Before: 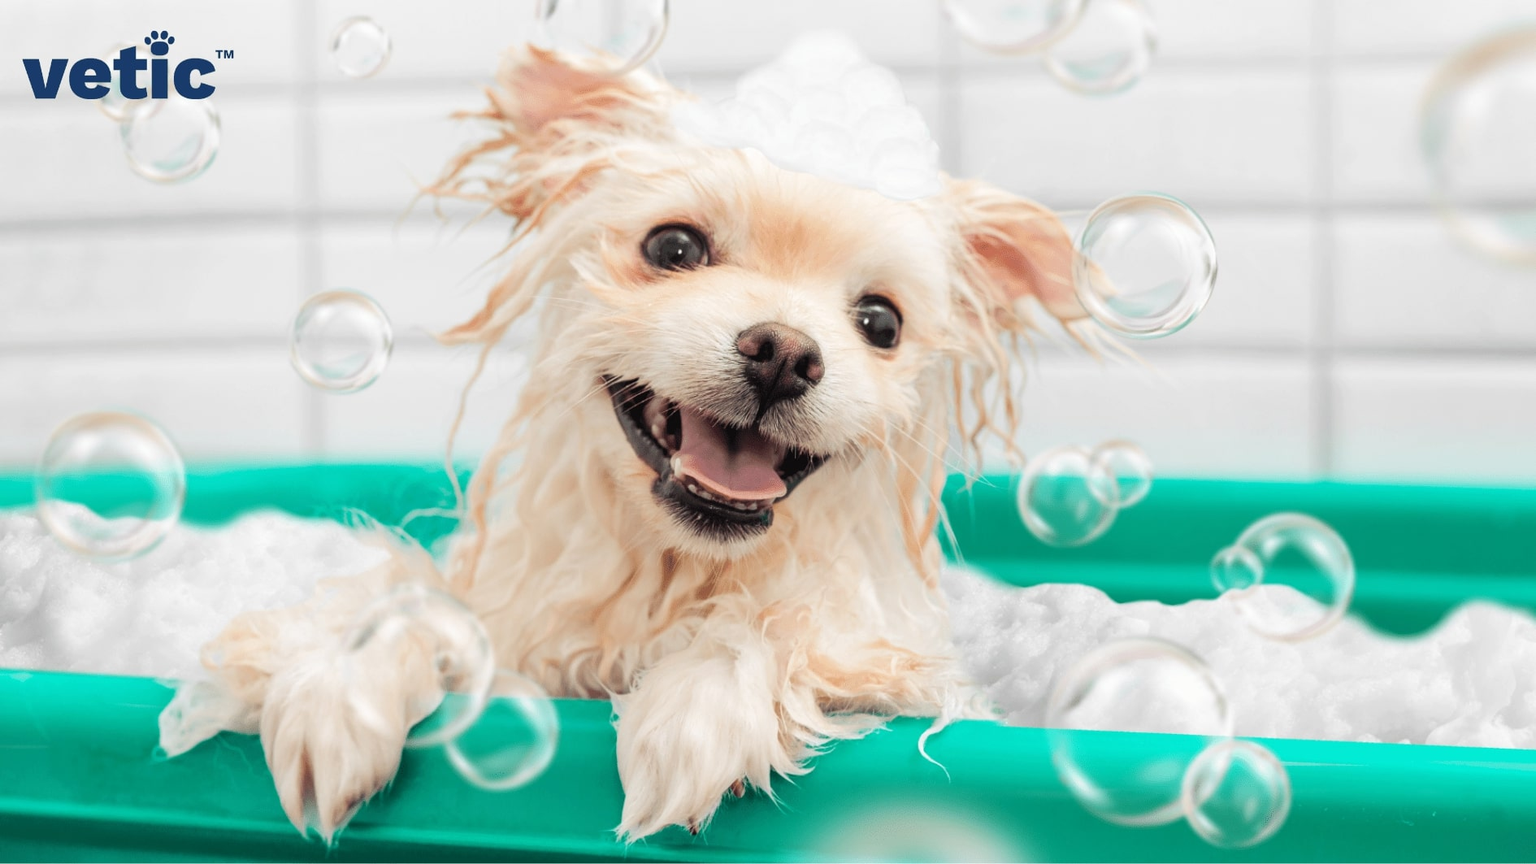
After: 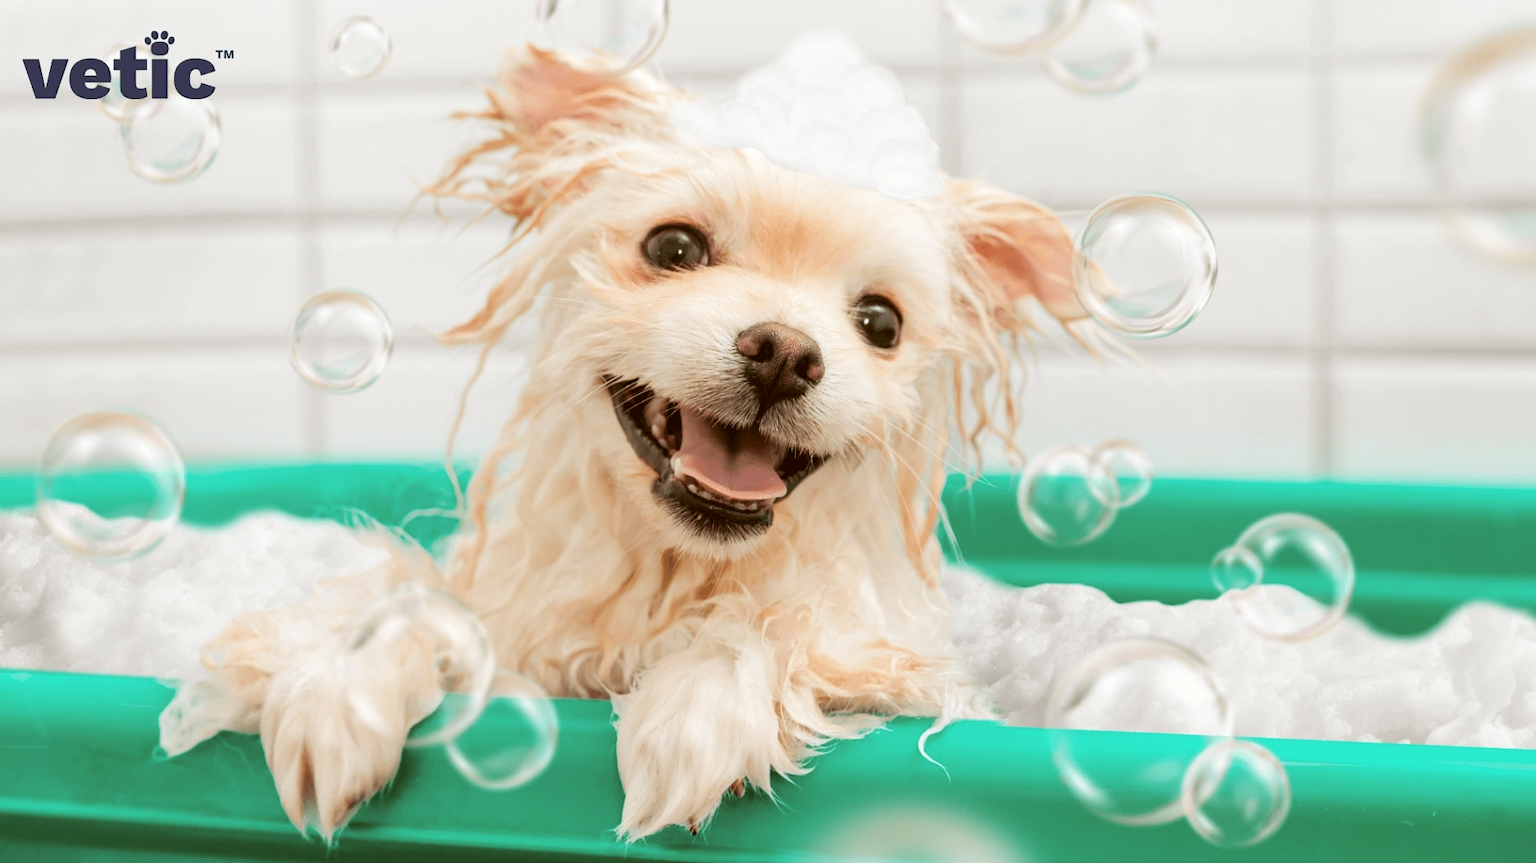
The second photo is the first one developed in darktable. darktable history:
color correction: highlights a* -0.385, highlights b* 0.161, shadows a* 5.22, shadows b* 20.9
